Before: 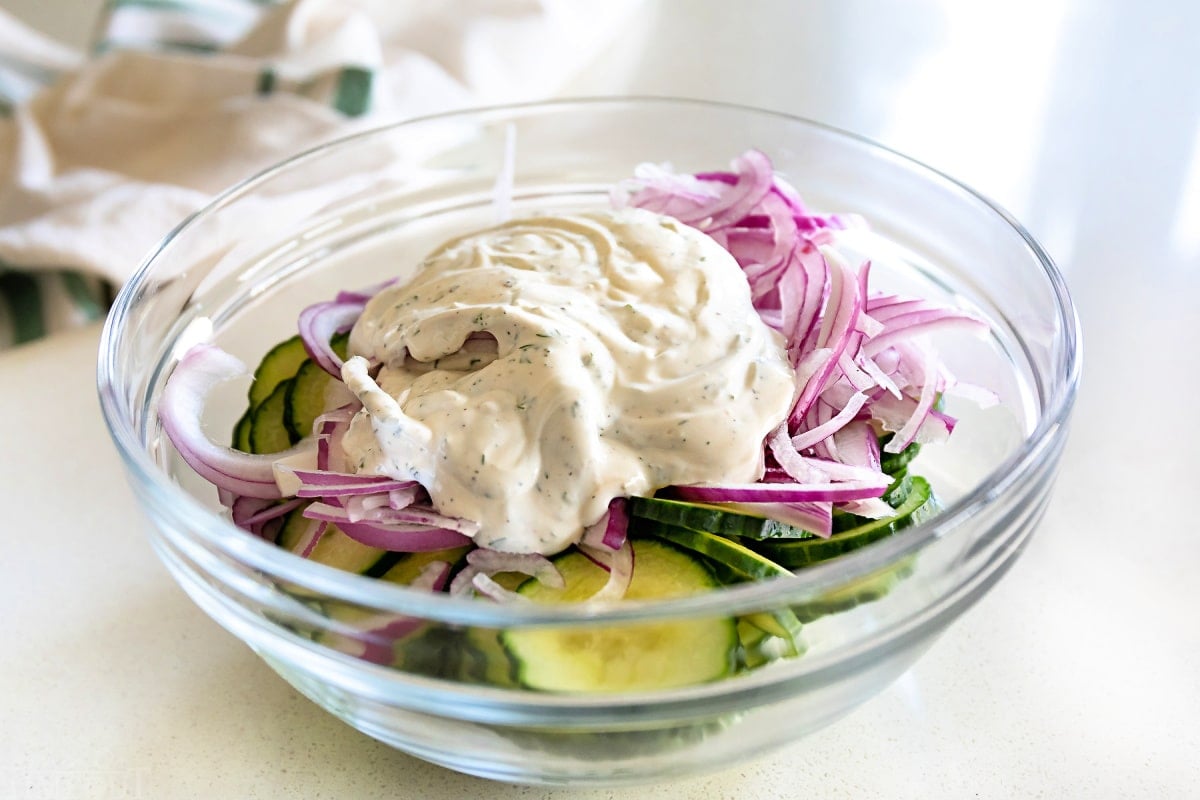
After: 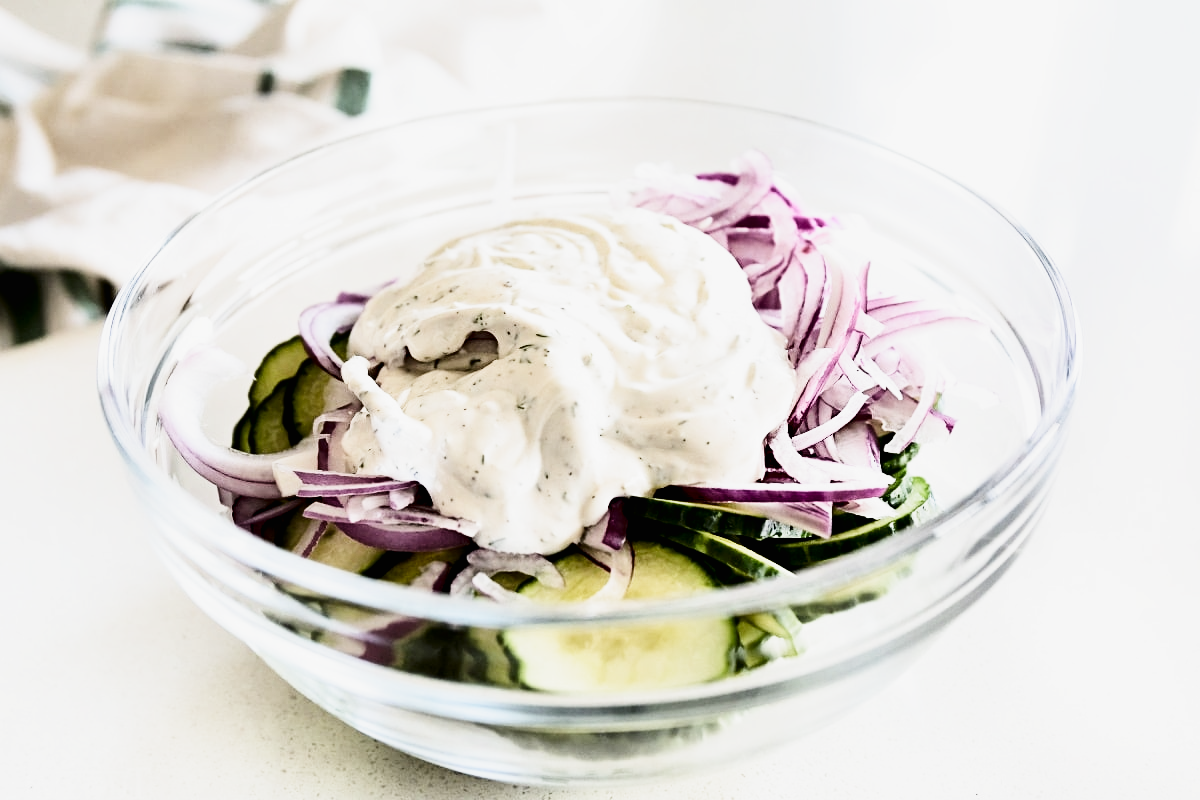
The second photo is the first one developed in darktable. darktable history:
local contrast: mode bilateral grid, contrast 99, coarseness 99, detail 108%, midtone range 0.2
exposure: black level correction 0, exposure 0.301 EV, compensate highlight preservation false
filmic rgb: black relative exposure -5.06 EV, white relative exposure 3.2 EV, threshold 3.04 EV, hardness 3.46, contrast 1.202, highlights saturation mix -28.94%, preserve chrominance no, color science v5 (2021), enable highlight reconstruction true
tone curve: curves: ch0 [(0, 0.008) (0.107, 0.083) (0.283, 0.287) (0.429, 0.51) (0.607, 0.739) (0.789, 0.893) (0.998, 0.978)]; ch1 [(0, 0) (0.323, 0.339) (0.438, 0.427) (0.478, 0.484) (0.502, 0.502) (0.527, 0.525) (0.571, 0.579) (0.608, 0.629) (0.669, 0.704) (0.859, 0.899) (1, 1)]; ch2 [(0, 0) (0.33, 0.347) (0.421, 0.456) (0.473, 0.498) (0.502, 0.504) (0.522, 0.524) (0.549, 0.567) (0.593, 0.626) (0.676, 0.724) (1, 1)], color space Lab, linked channels, preserve colors none
contrast brightness saturation: contrast 0.122, brightness -0.116, saturation 0.197
